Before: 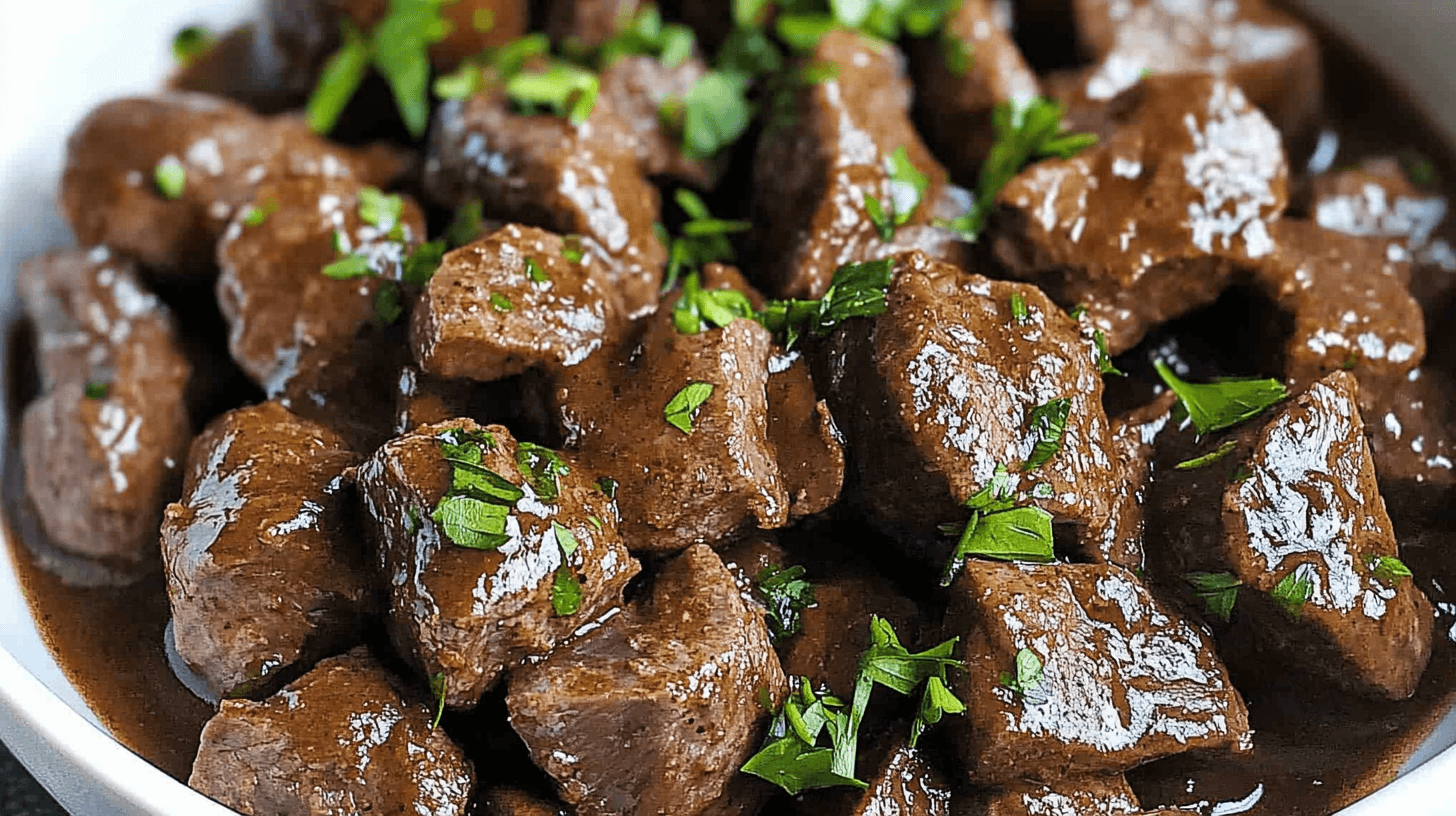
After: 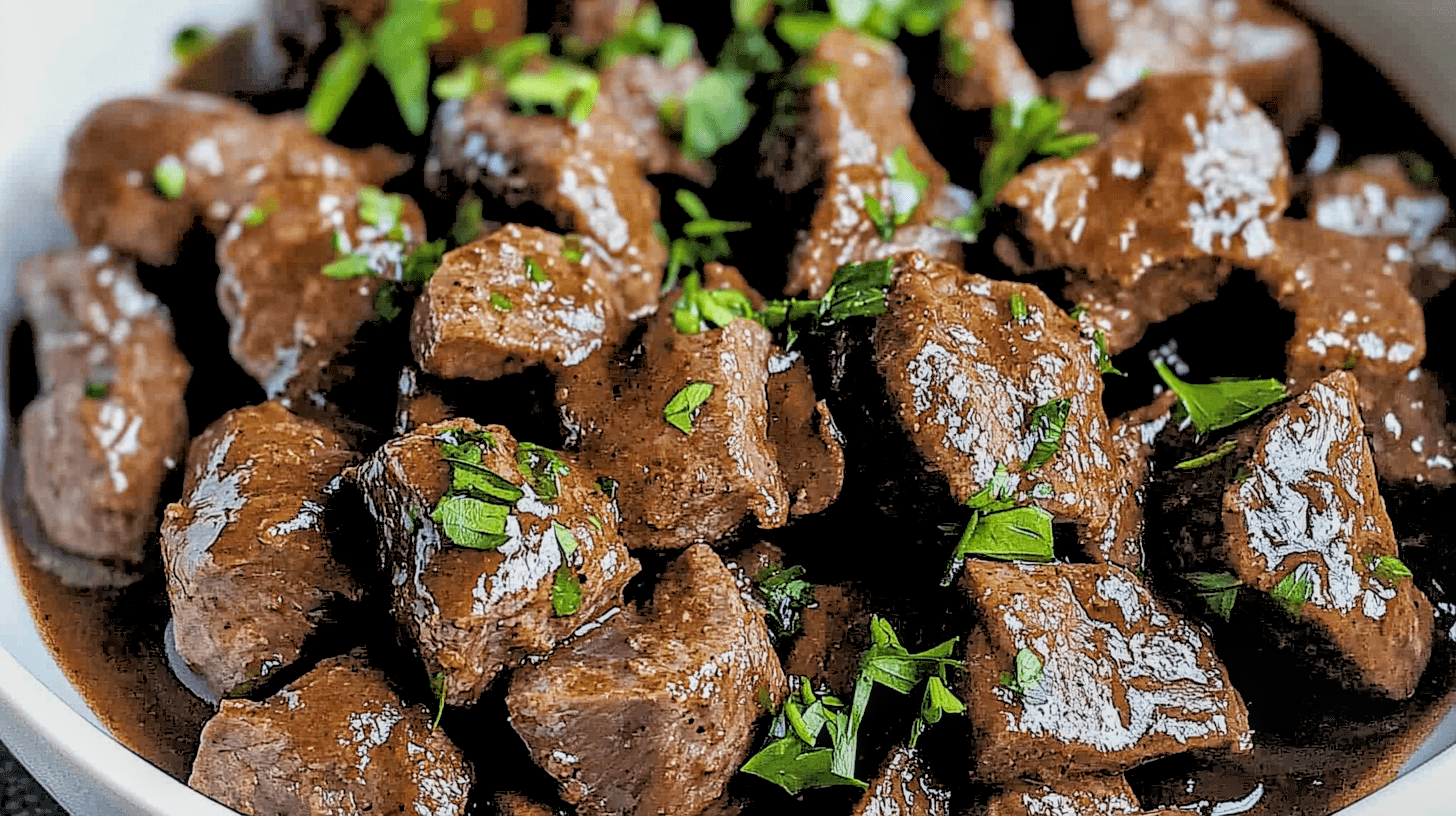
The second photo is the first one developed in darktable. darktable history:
local contrast: on, module defaults
rgb levels: preserve colors sum RGB, levels [[0.038, 0.433, 0.934], [0, 0.5, 1], [0, 0.5, 1]]
